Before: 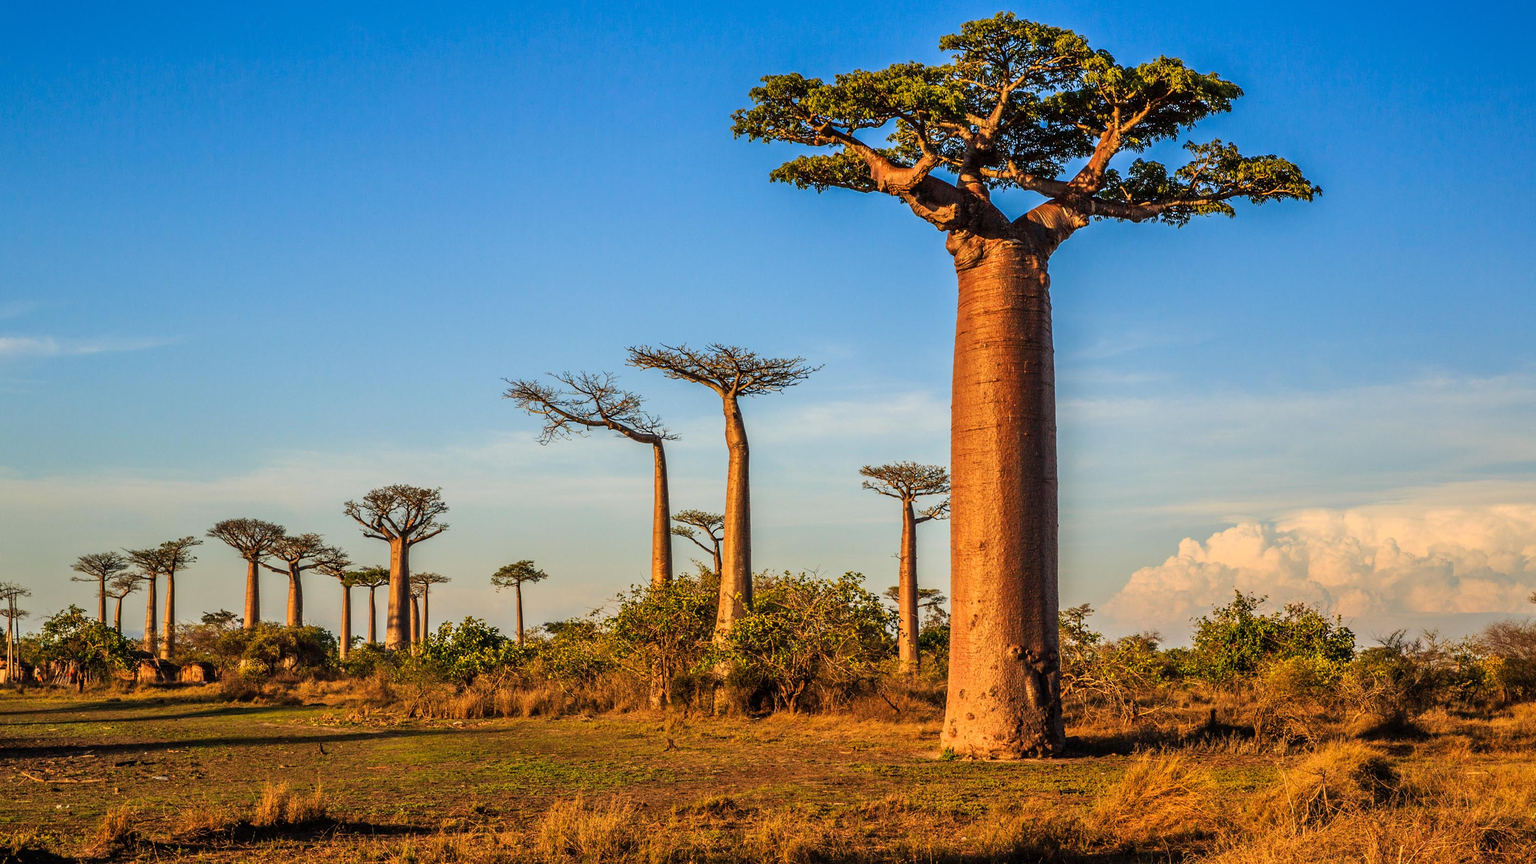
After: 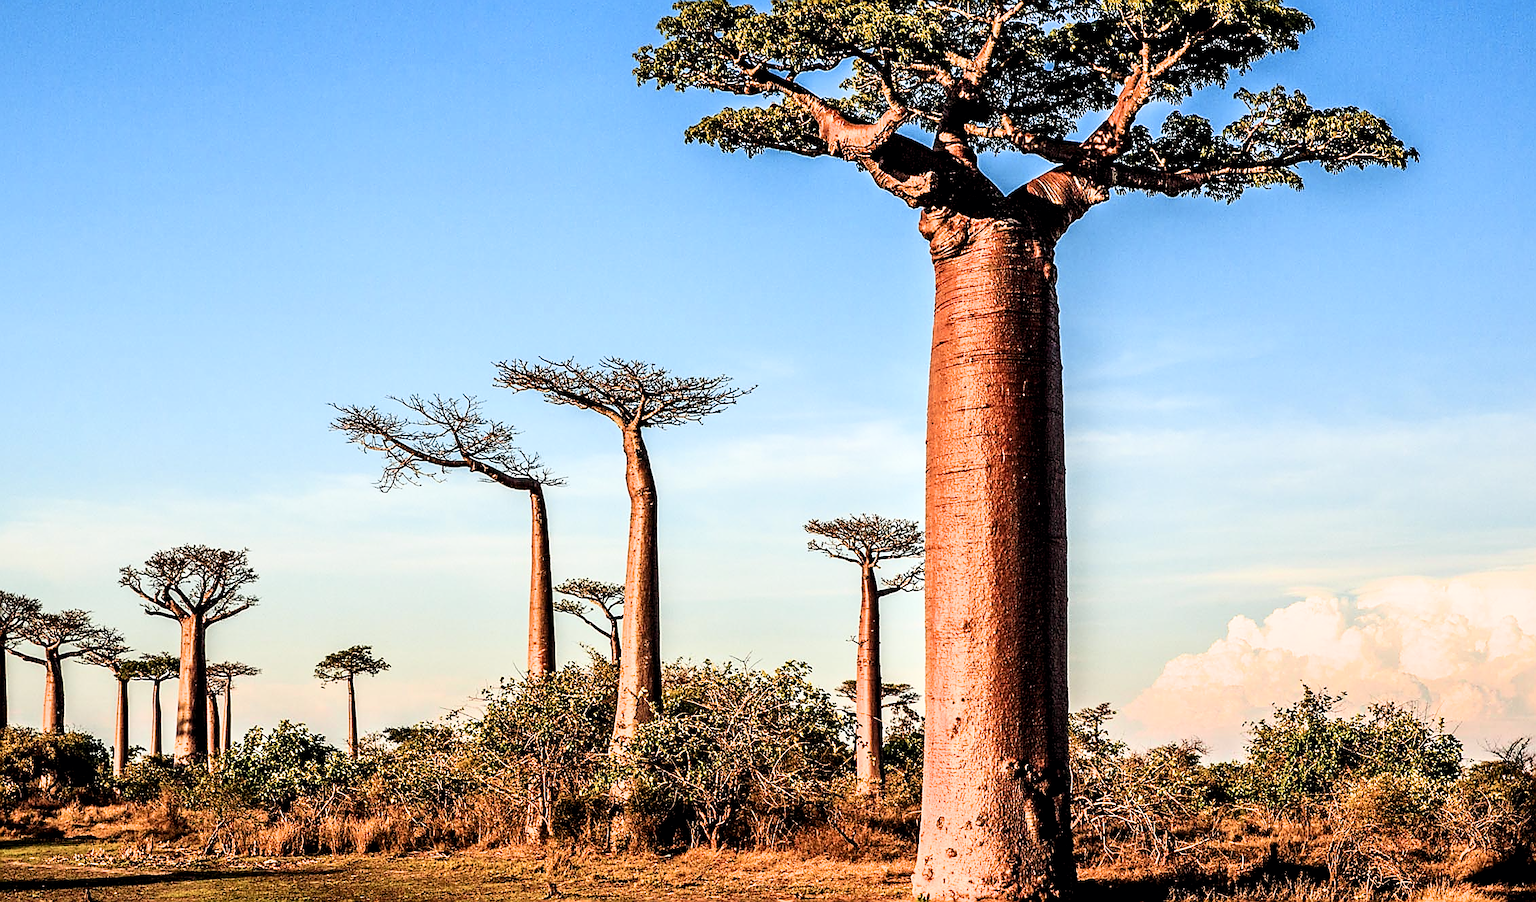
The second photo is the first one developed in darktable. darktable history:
sharpen: radius 1.403, amount 1.258, threshold 0.67
crop: left 16.576%, top 8.663%, right 8.157%, bottom 12.672%
filmic rgb: middle gray luminance 8.88%, black relative exposure -6.35 EV, white relative exposure 2.7 EV, target black luminance 0%, hardness 4.77, latitude 74.21%, contrast 1.341, shadows ↔ highlights balance 9.96%
tone equalizer: -8 EV -0.419 EV, -7 EV -0.426 EV, -6 EV -0.309 EV, -5 EV -0.232 EV, -3 EV 0.204 EV, -2 EV 0.355 EV, -1 EV 0.403 EV, +0 EV 0.395 EV
local contrast: mode bilateral grid, contrast 25, coarseness 50, detail 121%, midtone range 0.2
contrast brightness saturation: contrast 0.147, brightness 0.041
tone curve: curves: ch0 [(0, 0) (0.227, 0.17) (0.766, 0.774) (1, 1)]; ch1 [(0, 0) (0.114, 0.127) (0.437, 0.452) (0.498, 0.498) (0.529, 0.541) (0.579, 0.589) (1, 1)]; ch2 [(0, 0) (0.233, 0.259) (0.493, 0.492) (0.587, 0.573) (1, 1)], color space Lab, independent channels, preserve colors none
